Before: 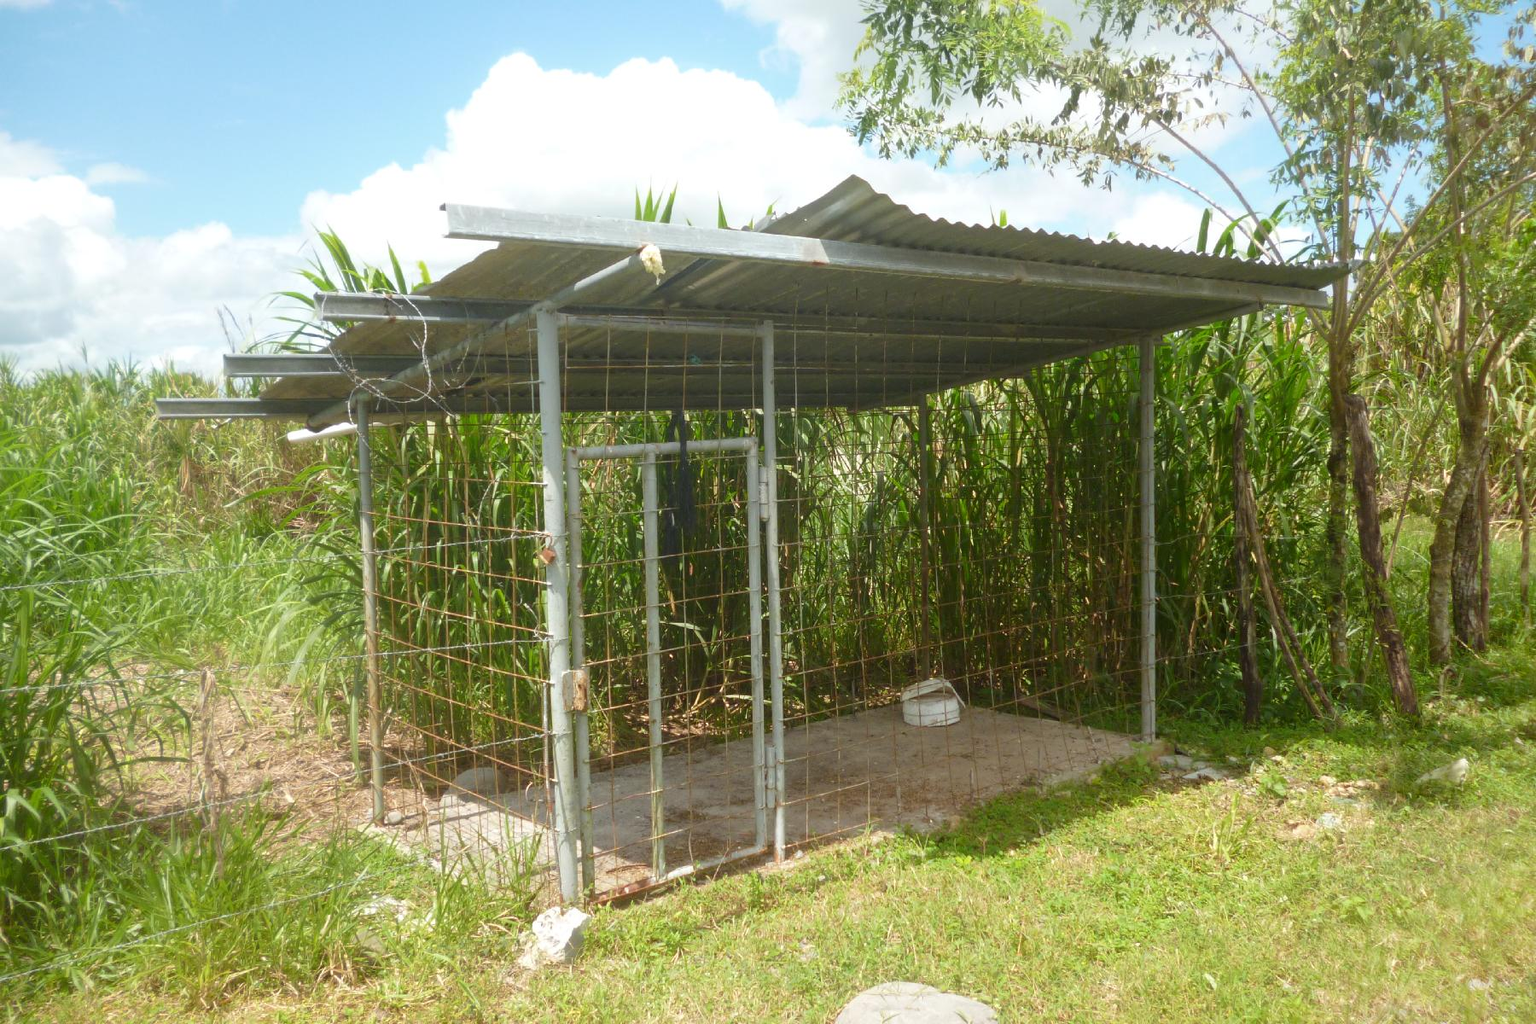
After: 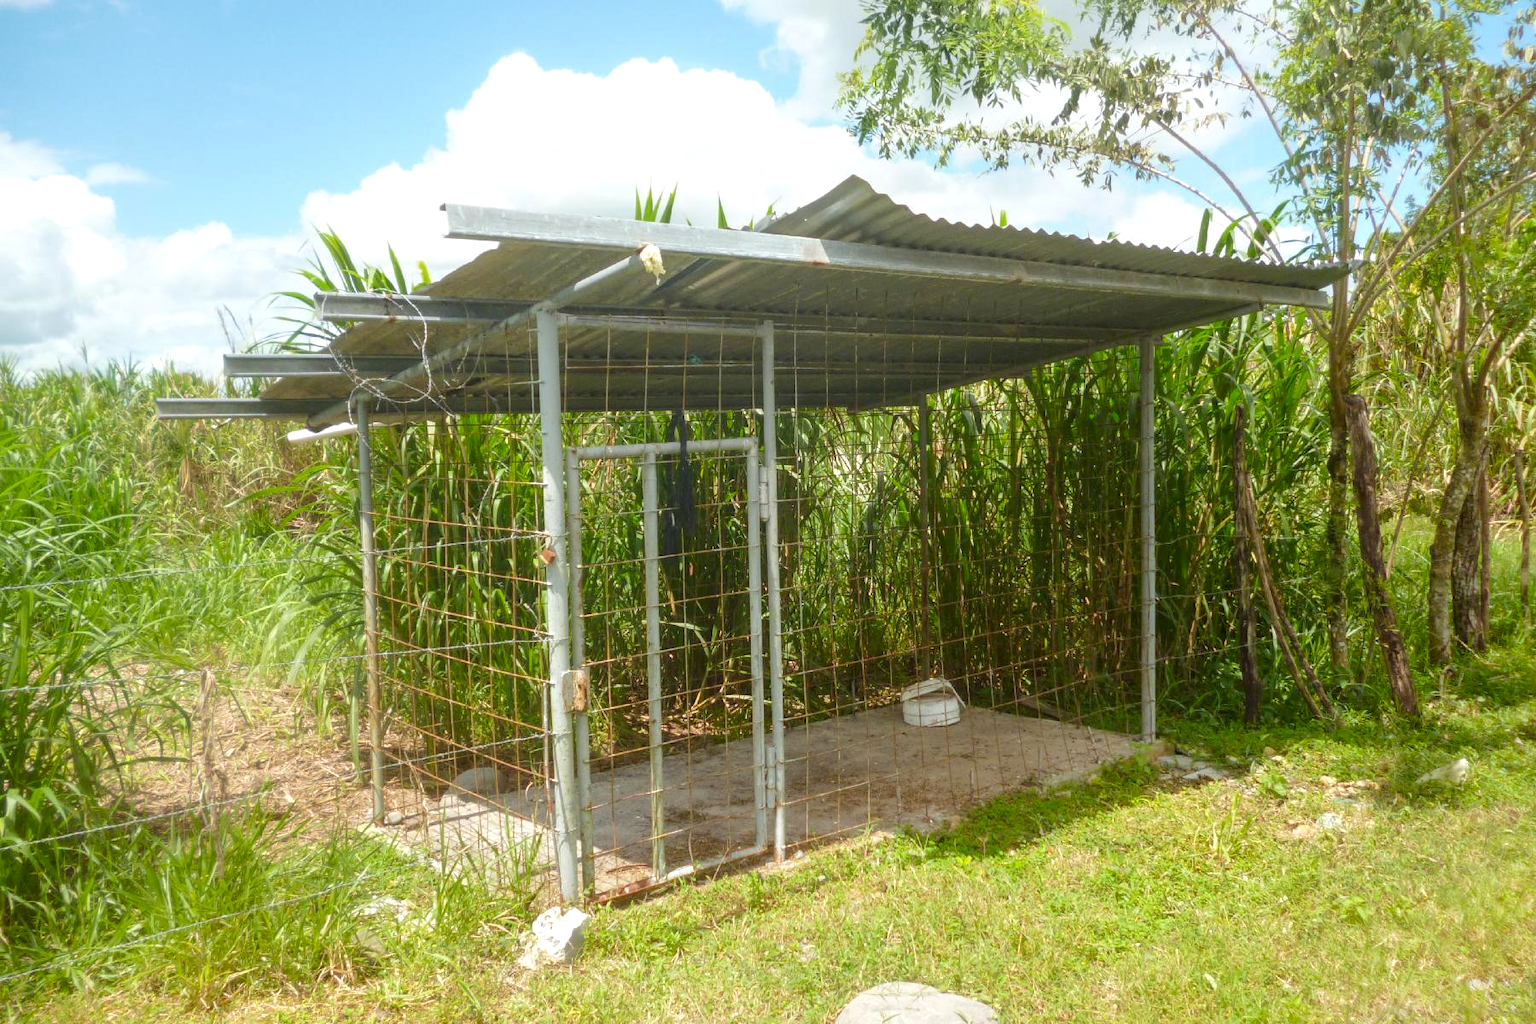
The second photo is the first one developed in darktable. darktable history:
local contrast: on, module defaults
color balance rgb: linear chroma grading › global chroma 9.66%, perceptual saturation grading › global saturation 0.234%, perceptual brilliance grading › mid-tones 9.381%, perceptual brilliance grading › shadows 15.733%, global vibrance 6.73%, saturation formula JzAzBz (2021)
